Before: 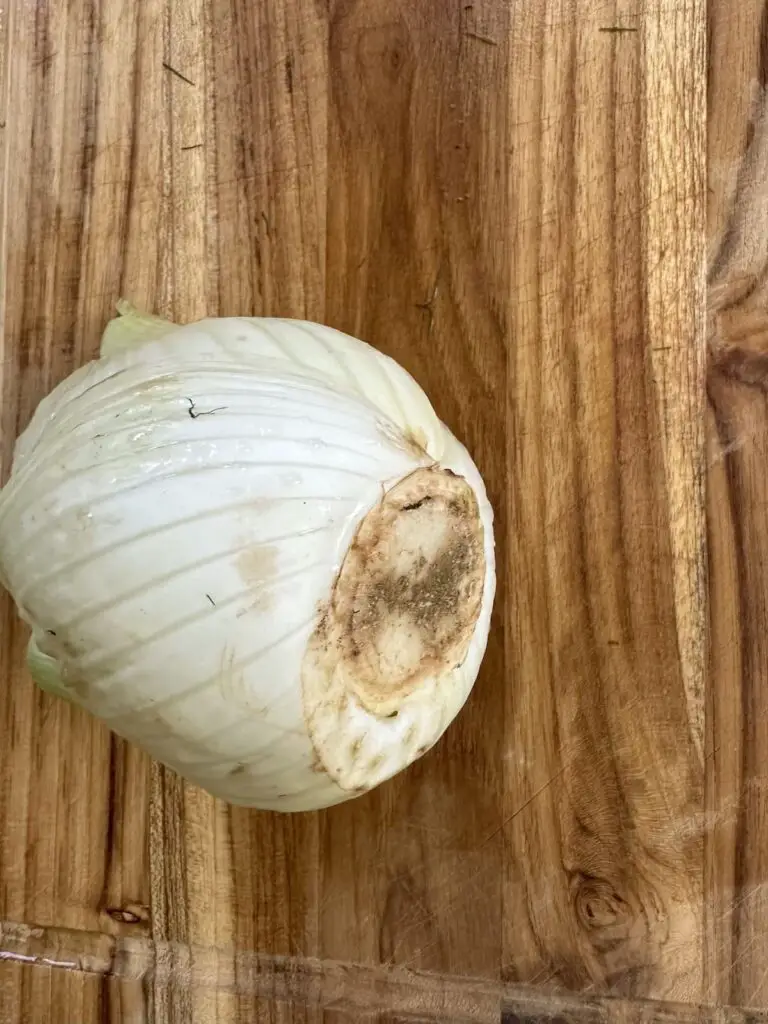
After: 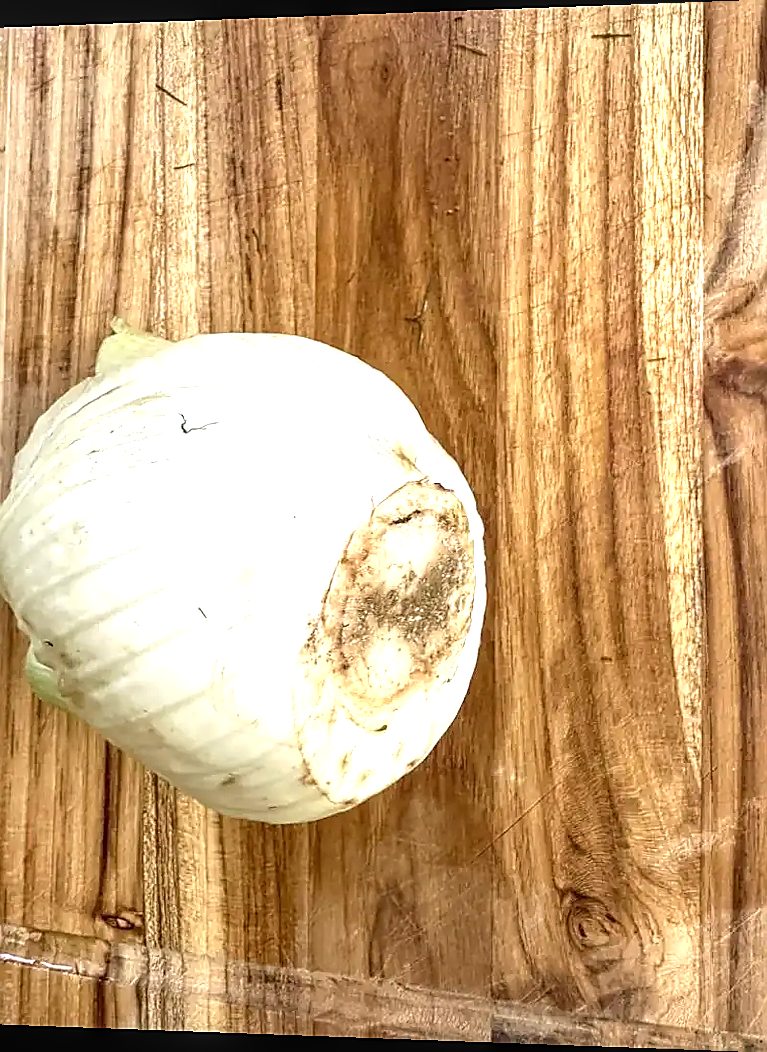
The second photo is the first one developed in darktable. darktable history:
exposure: exposure 1 EV, compensate highlight preservation false
local contrast: on, module defaults
sharpen: radius 1.4, amount 1.25, threshold 0.7
rotate and perspective: lens shift (horizontal) -0.055, automatic cropping off
